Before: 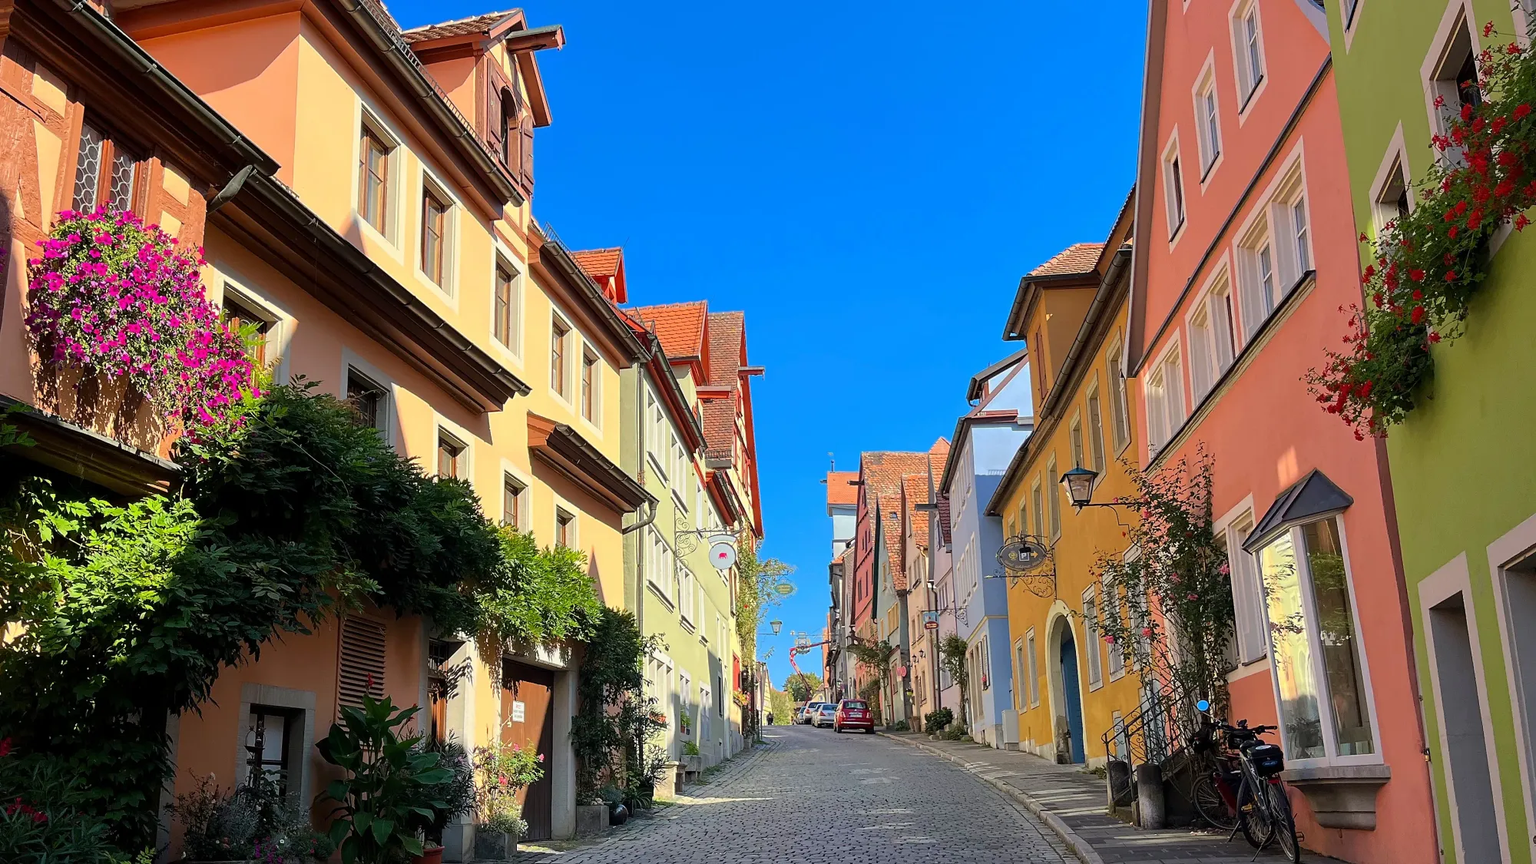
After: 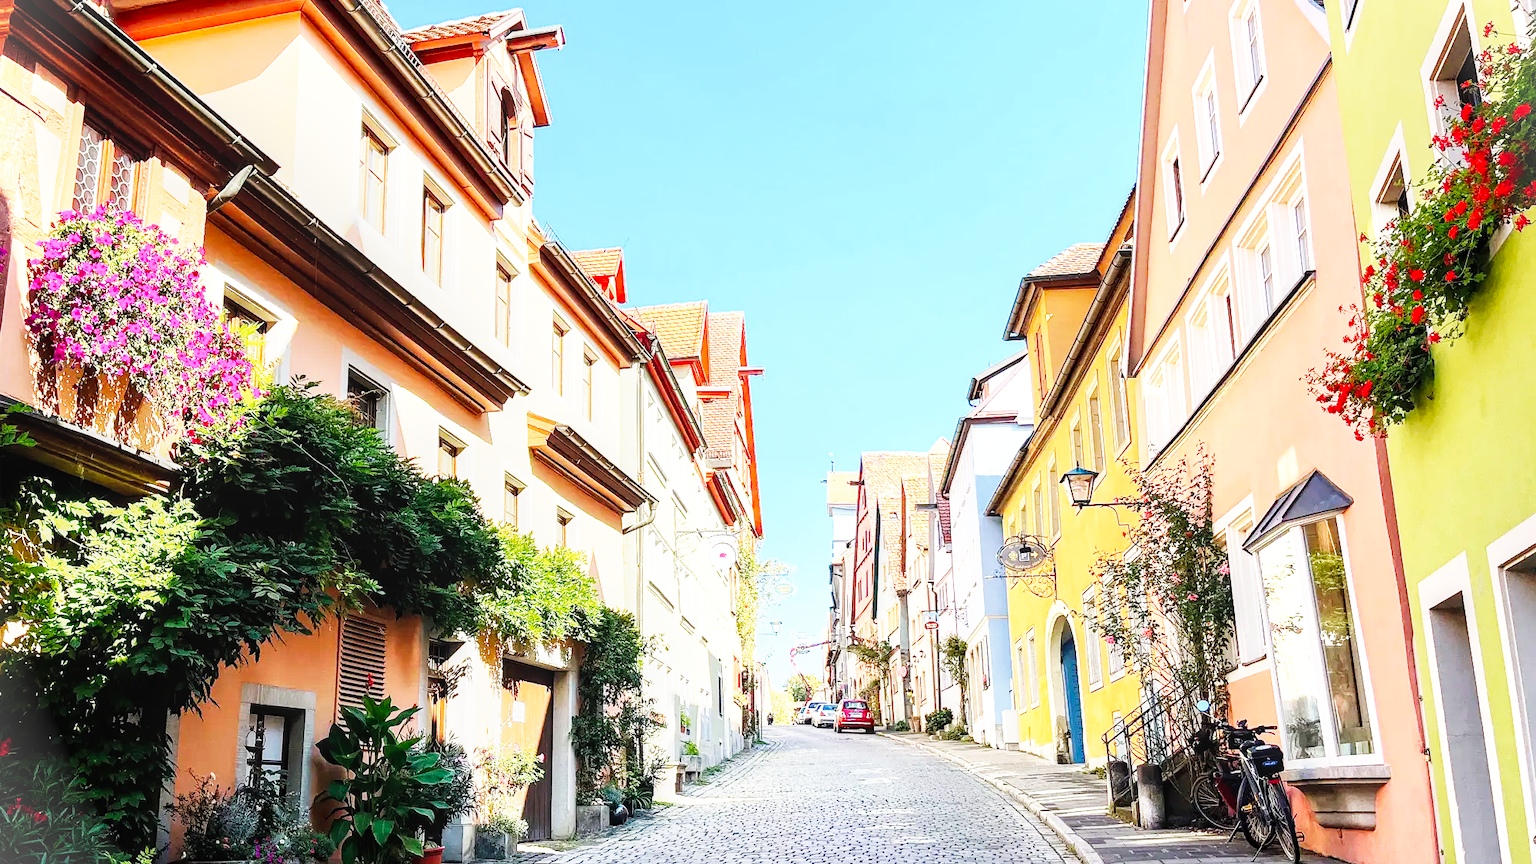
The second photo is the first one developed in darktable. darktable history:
vignetting: fall-off start 100%, brightness 0.3, saturation 0
exposure: black level correction 0, exposure 1.1 EV, compensate exposure bias true, compensate highlight preservation false
local contrast: on, module defaults
base curve: curves: ch0 [(0, 0) (0.007, 0.004) (0.027, 0.03) (0.046, 0.07) (0.207, 0.54) (0.442, 0.872) (0.673, 0.972) (1, 1)], preserve colors none
